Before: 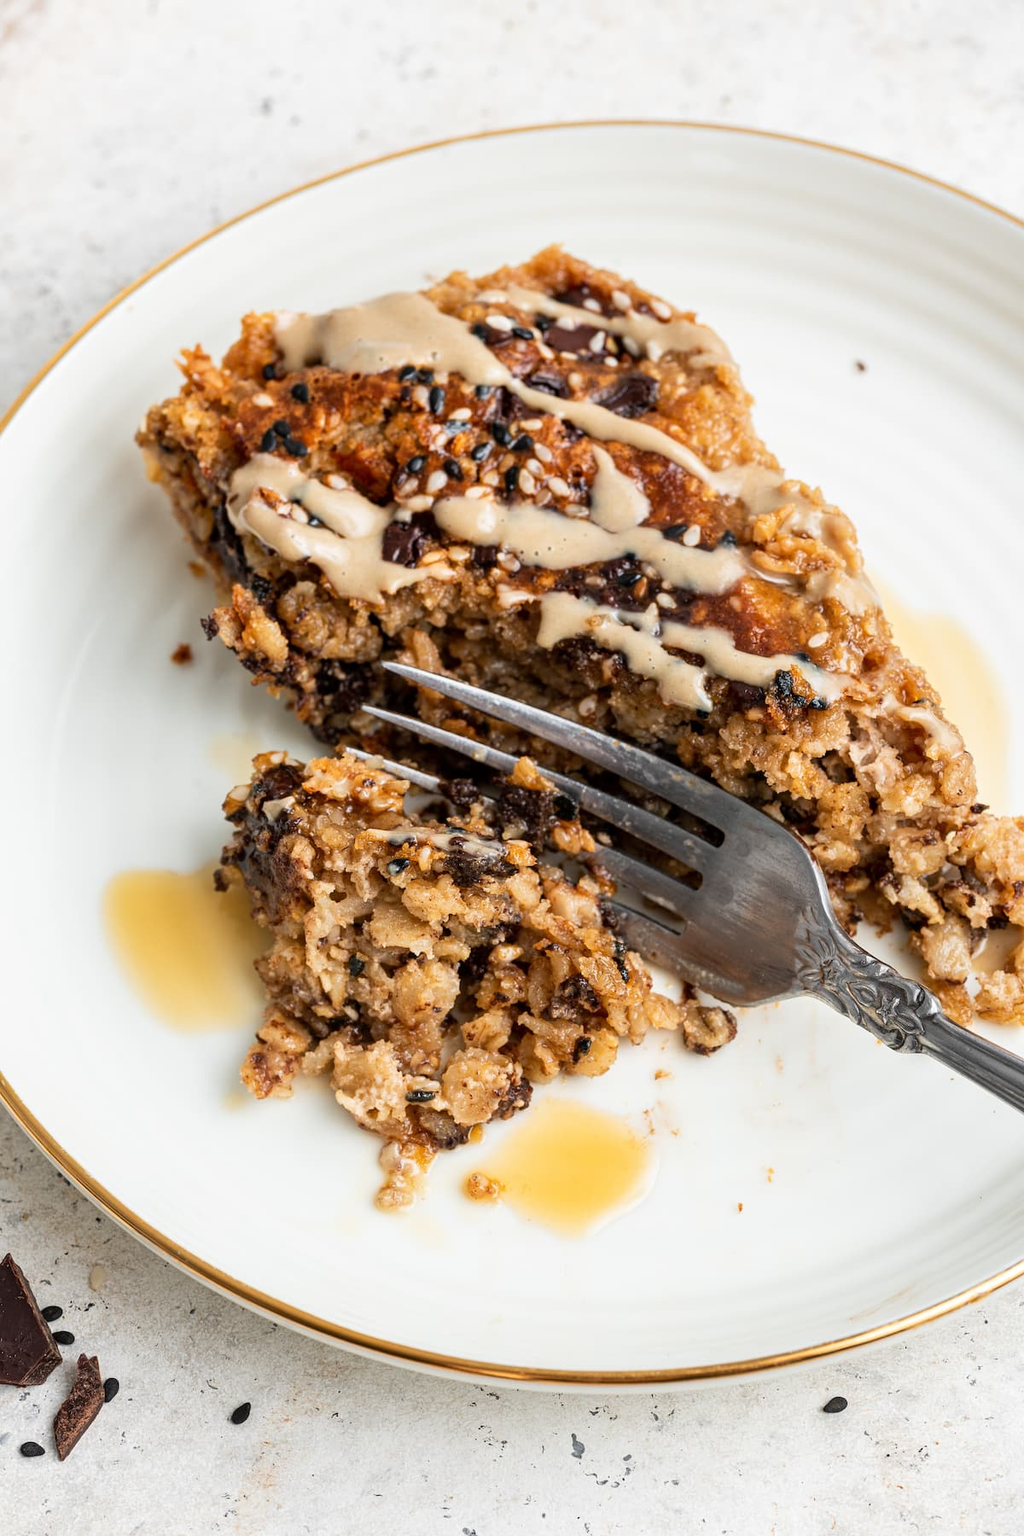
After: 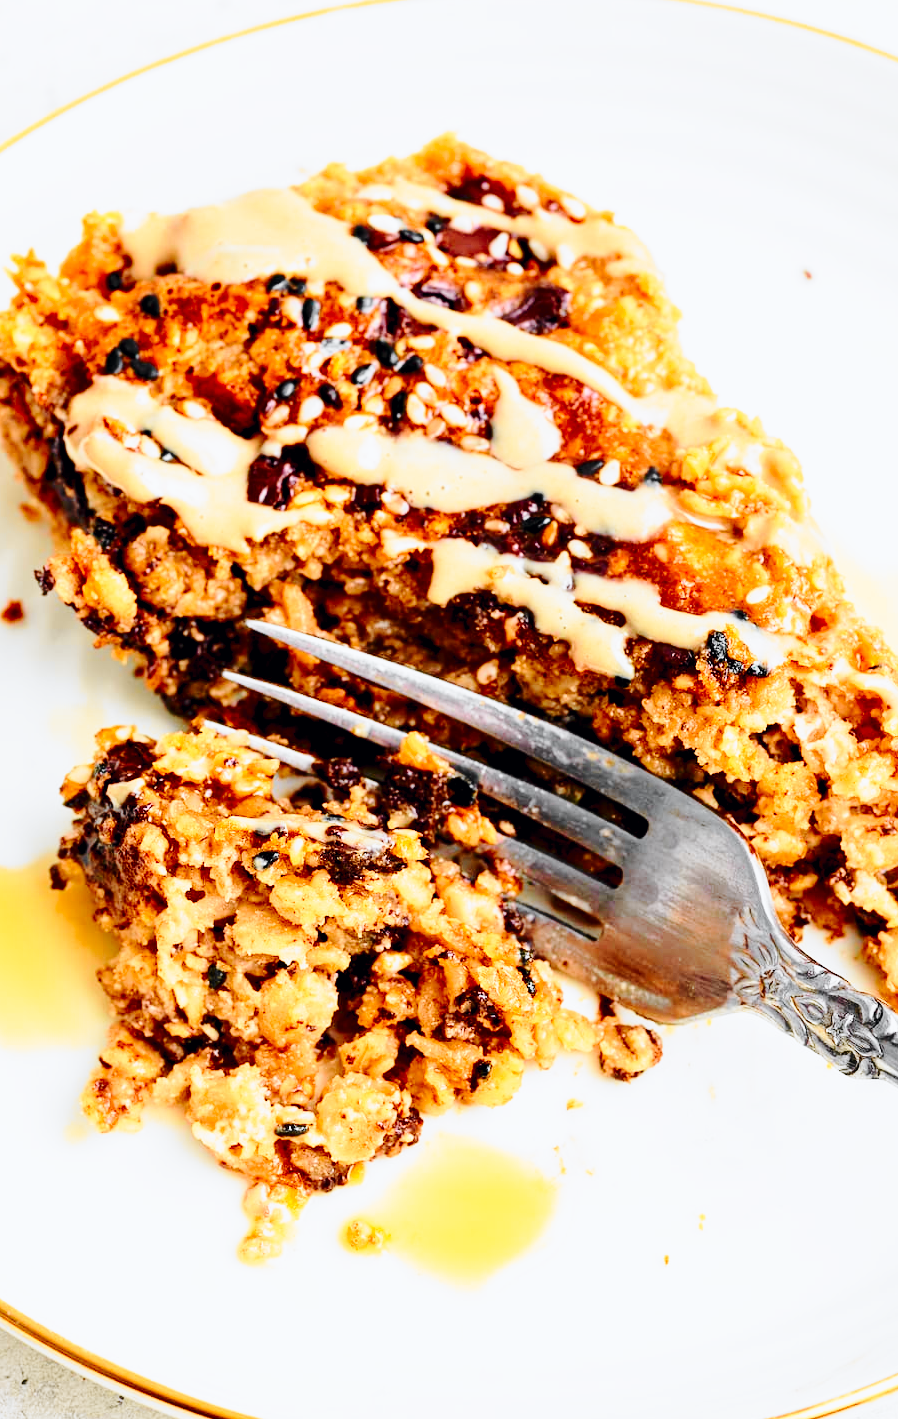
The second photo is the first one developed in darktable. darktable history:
exposure: black level correction 0.005, exposure 0.014 EV, compensate highlight preservation false
crop: left 16.768%, top 8.653%, right 8.362%, bottom 12.485%
base curve: curves: ch0 [(0, 0) (0.032, 0.037) (0.105, 0.228) (0.435, 0.76) (0.856, 0.983) (1, 1)], preserve colors none
tone curve: curves: ch0 [(0, 0) (0.071, 0.047) (0.266, 0.26) (0.491, 0.552) (0.753, 0.818) (1, 0.983)]; ch1 [(0, 0) (0.346, 0.307) (0.408, 0.369) (0.463, 0.443) (0.482, 0.493) (0.502, 0.5) (0.517, 0.518) (0.546, 0.587) (0.588, 0.643) (0.651, 0.709) (1, 1)]; ch2 [(0, 0) (0.346, 0.34) (0.434, 0.46) (0.485, 0.494) (0.5, 0.494) (0.517, 0.503) (0.535, 0.545) (0.583, 0.634) (0.625, 0.686) (1, 1)], color space Lab, independent channels, preserve colors none
